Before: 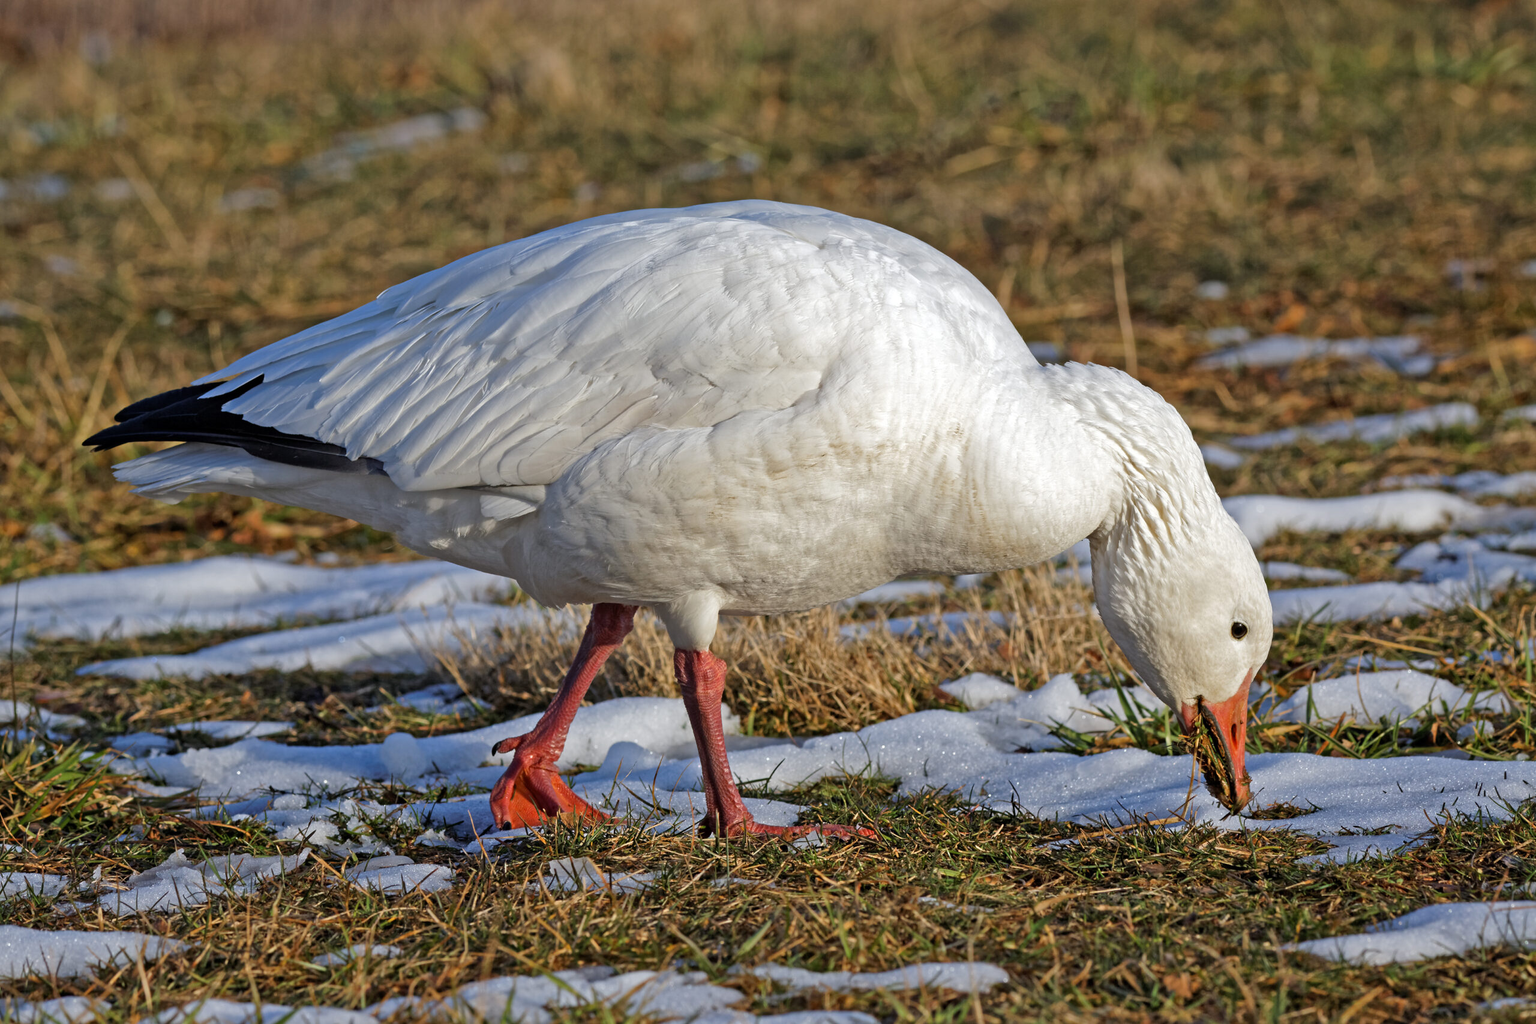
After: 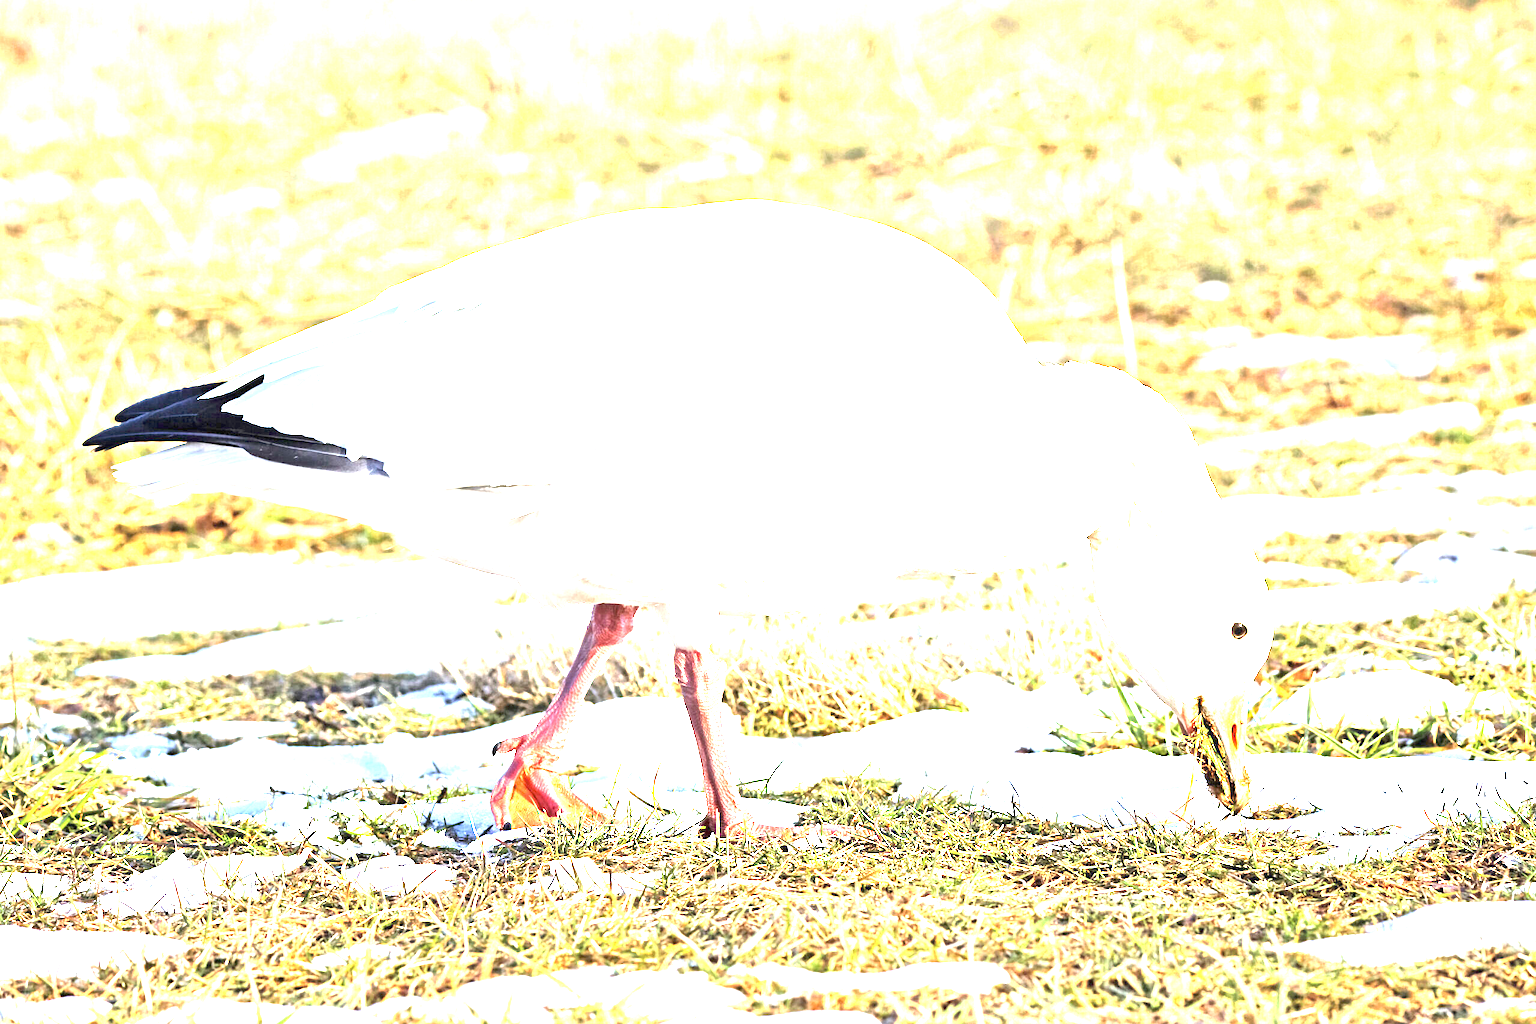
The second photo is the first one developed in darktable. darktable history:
exposure: black level correction 0, exposure 4.095 EV, compensate exposure bias true, compensate highlight preservation false
